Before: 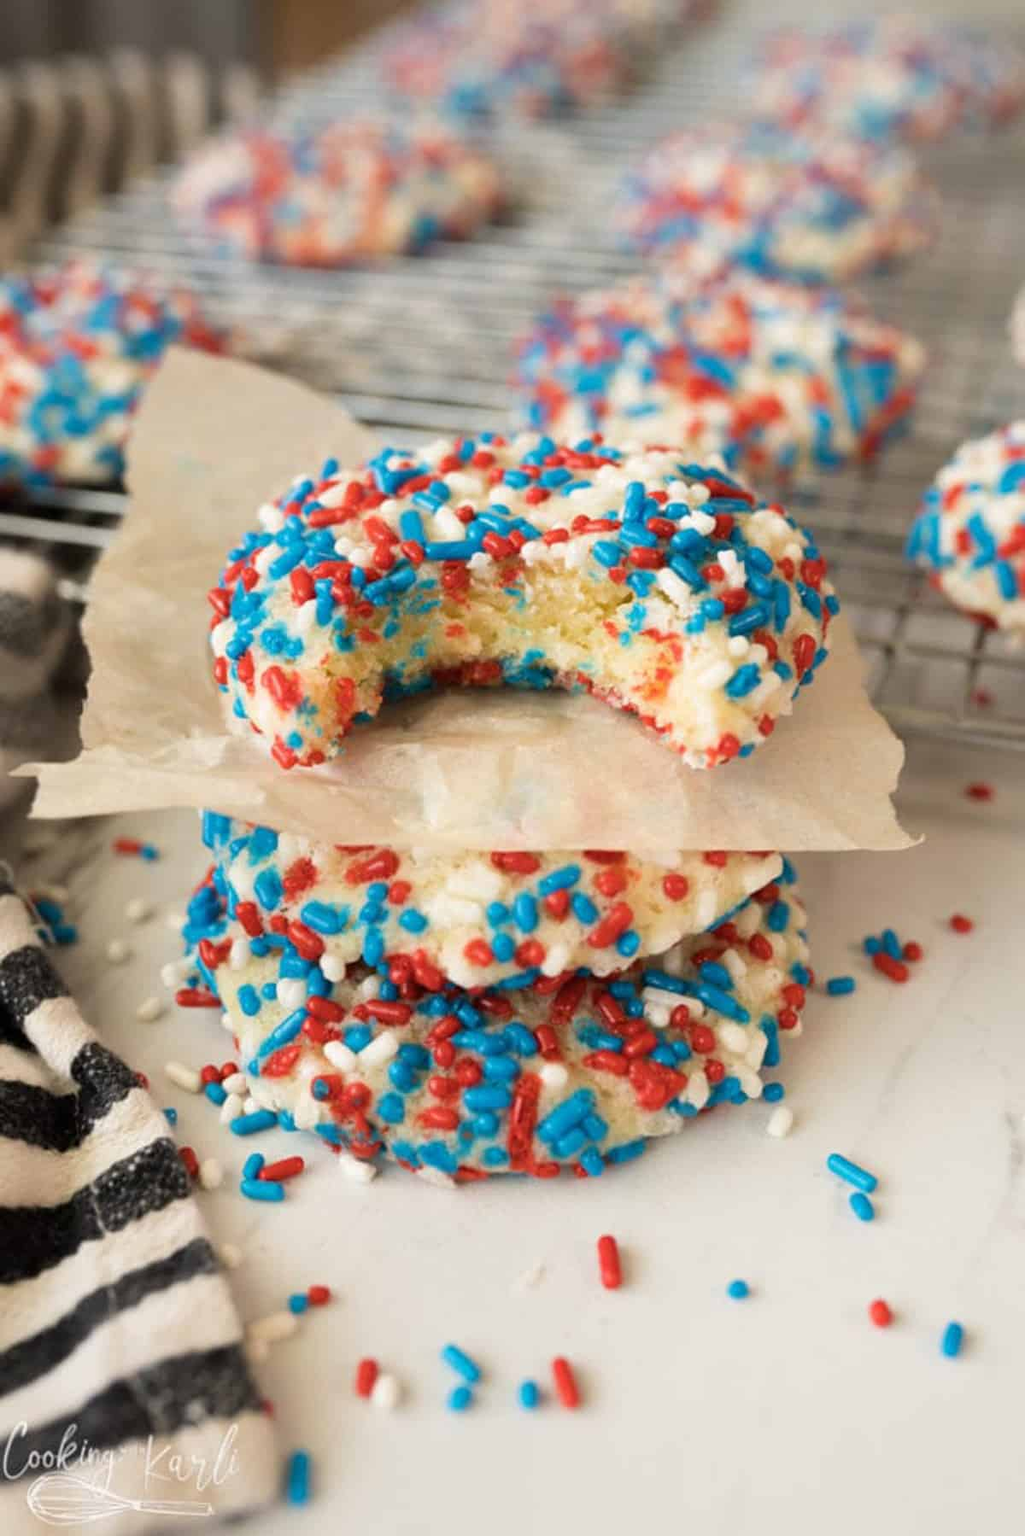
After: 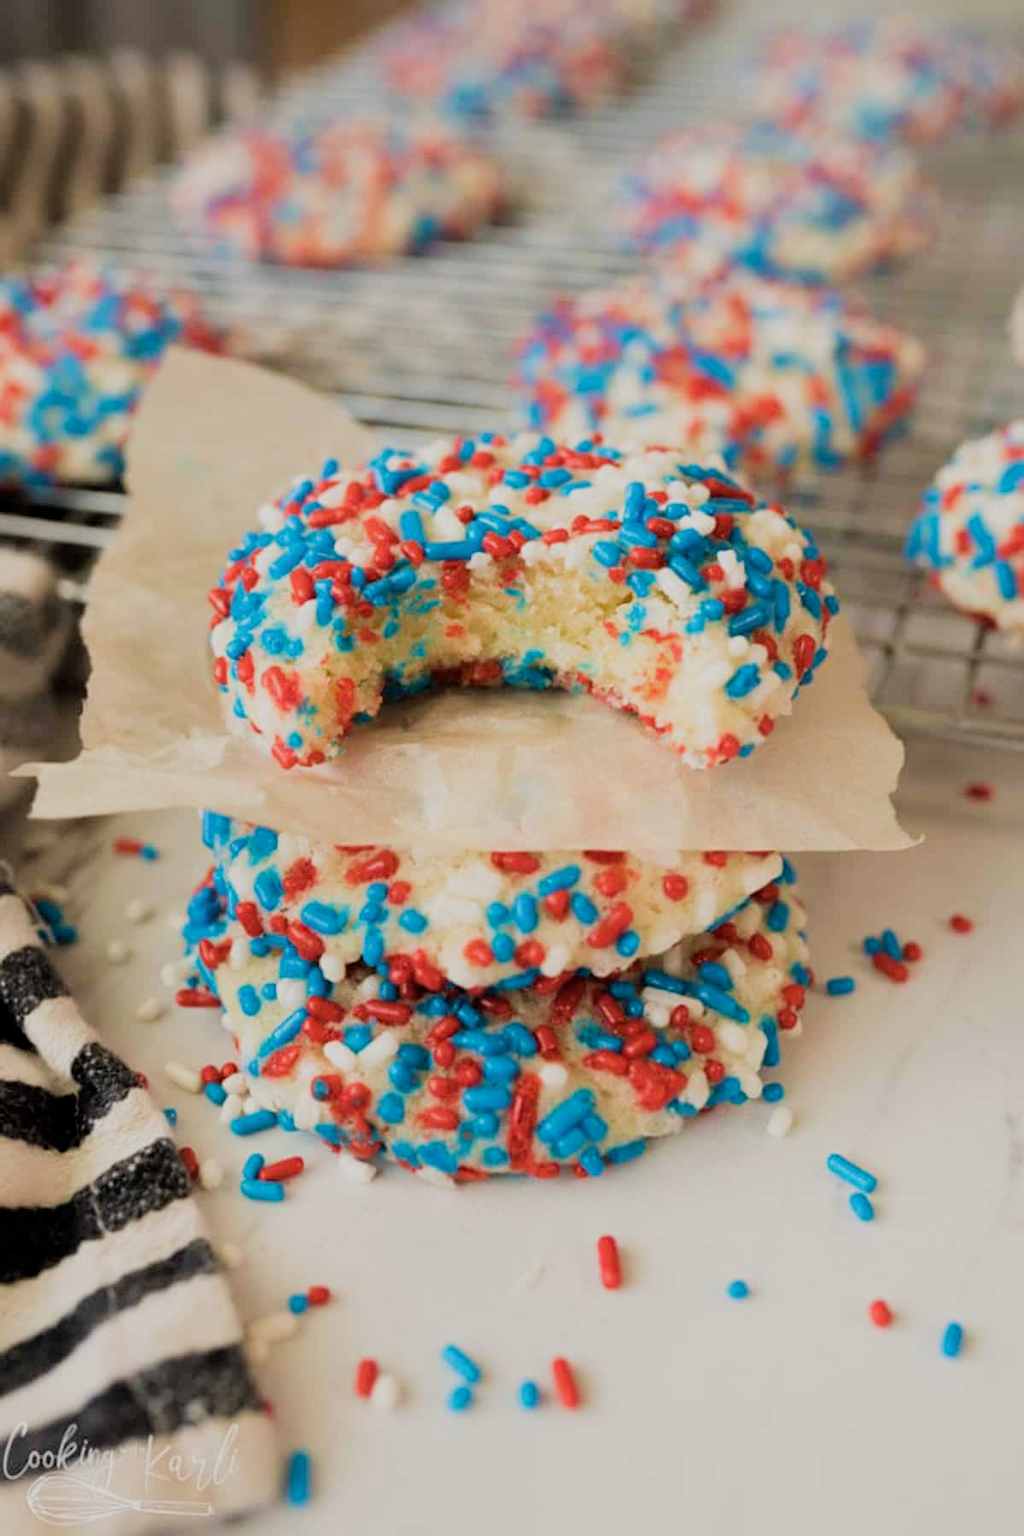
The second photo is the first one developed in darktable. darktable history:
velvia: on, module defaults
filmic rgb: middle gray luminance 18.42%, black relative exposure -11.25 EV, white relative exposure 3.75 EV, threshold 6 EV, target black luminance 0%, hardness 5.87, latitude 57.4%, contrast 0.963, shadows ↔ highlights balance 49.98%, add noise in highlights 0, preserve chrominance luminance Y, color science v3 (2019), use custom middle-gray values true, iterations of high-quality reconstruction 0, contrast in highlights soft, enable highlight reconstruction true
